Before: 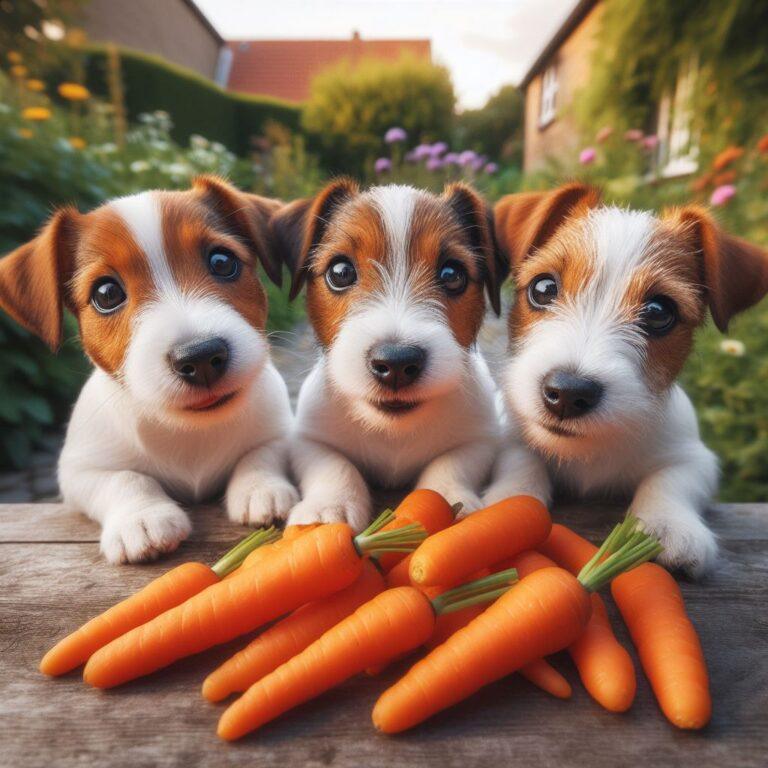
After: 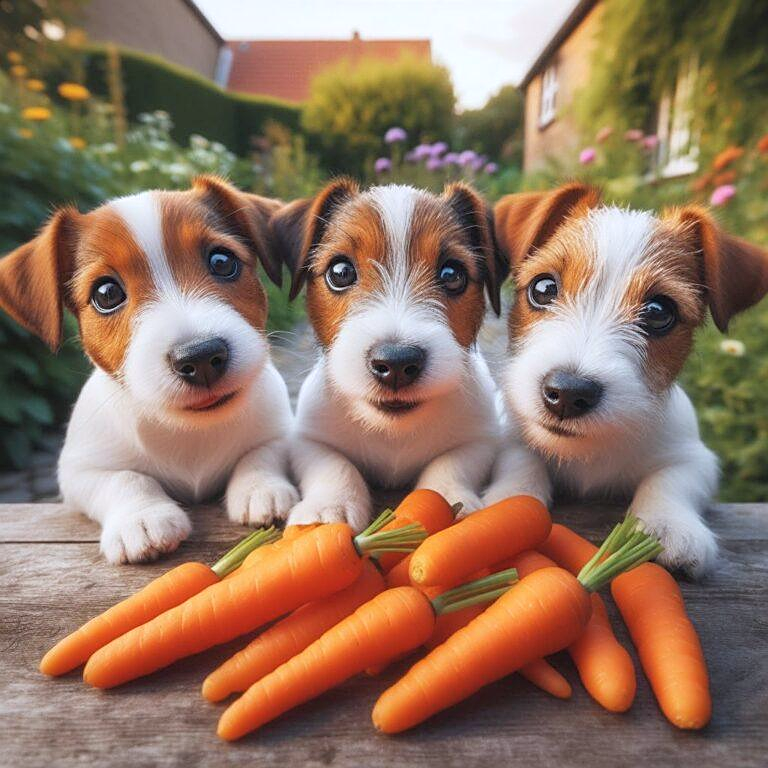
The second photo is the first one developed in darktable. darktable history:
contrast brightness saturation: contrast 0.05, brightness 0.06, saturation 0.01
white balance: red 0.974, blue 1.044
sharpen: on, module defaults
